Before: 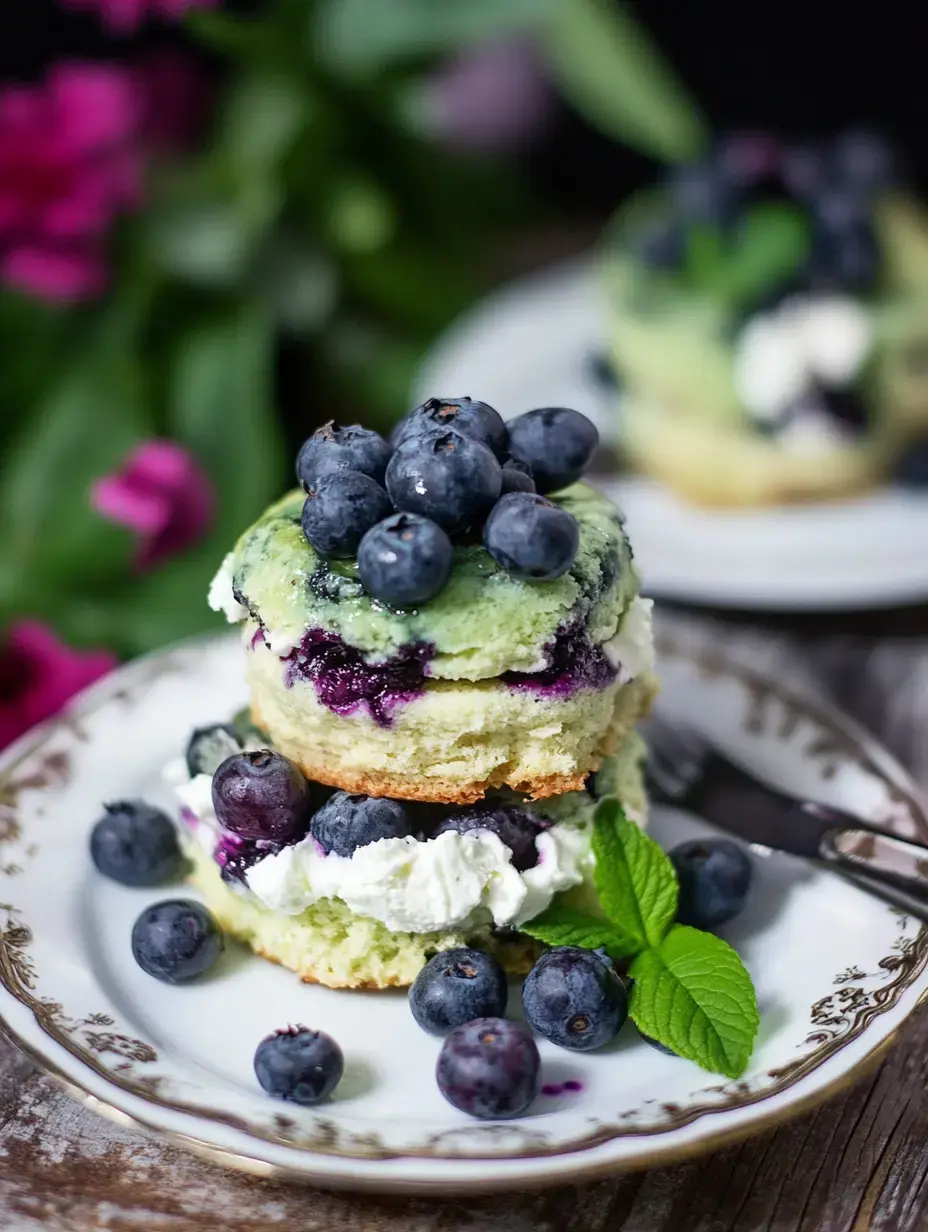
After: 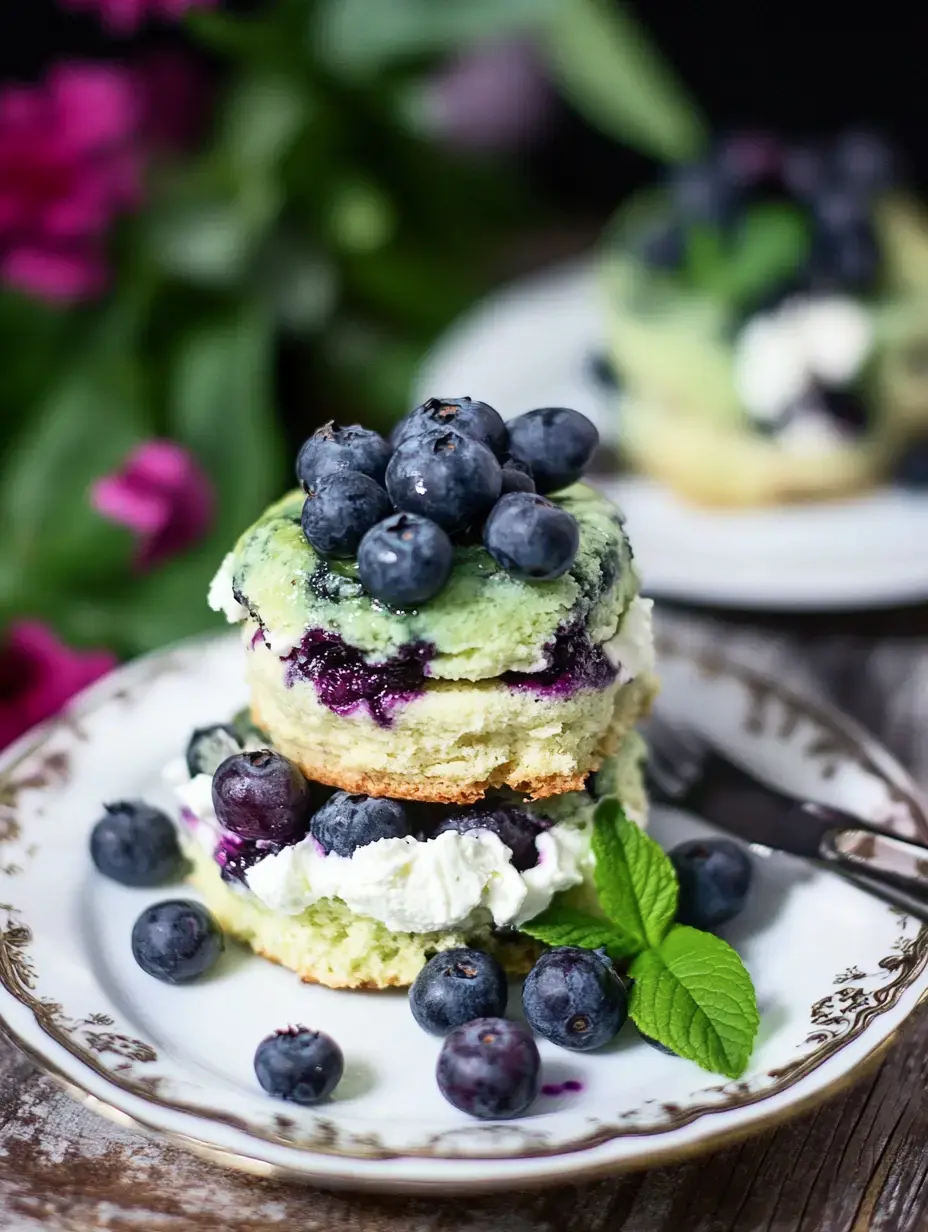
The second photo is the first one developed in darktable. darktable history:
contrast brightness saturation: contrast 0.149, brightness 0.049
